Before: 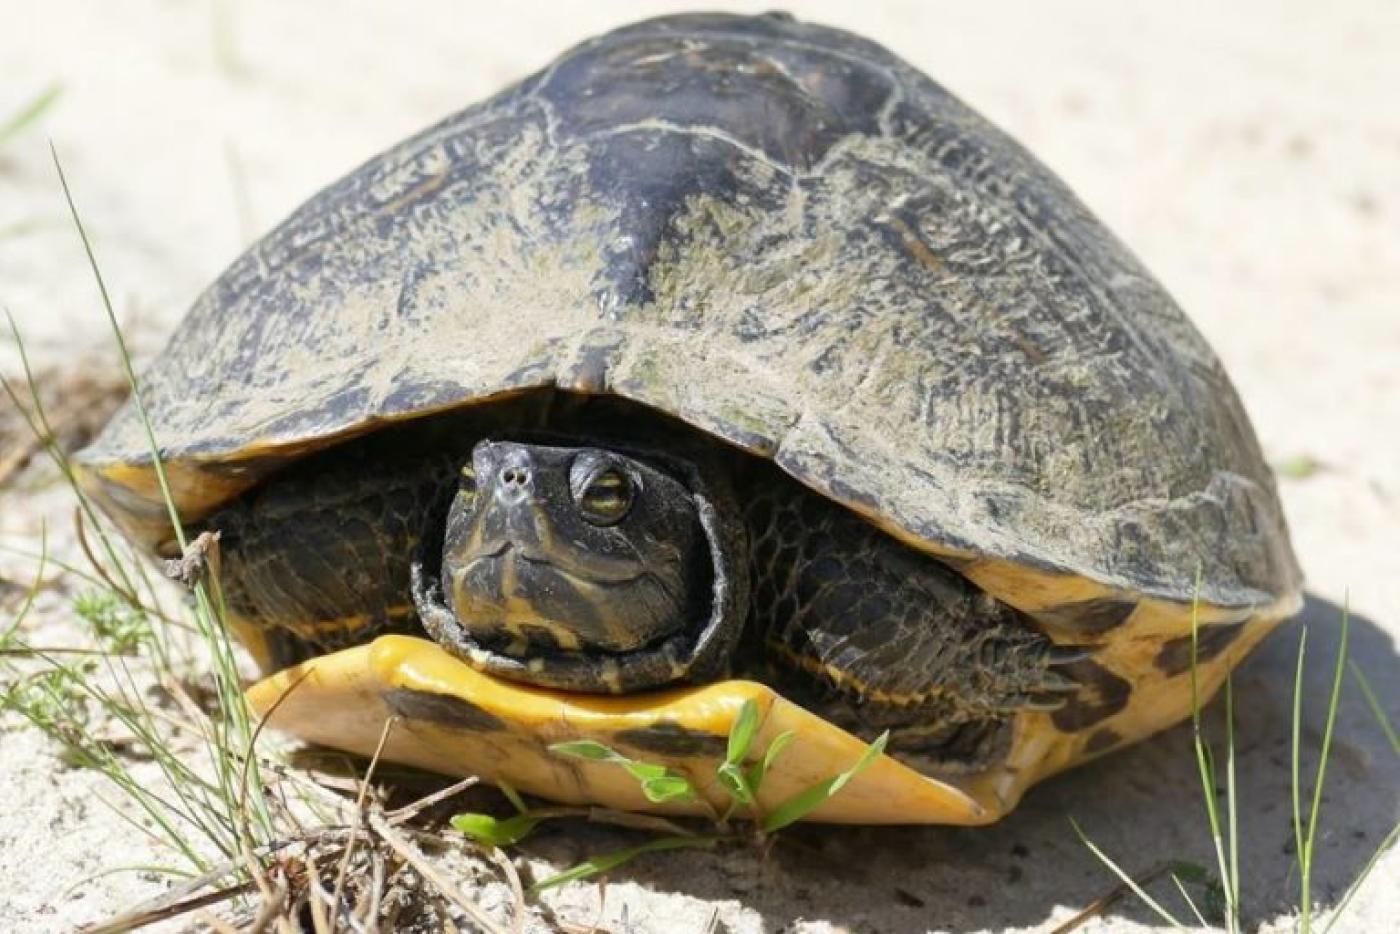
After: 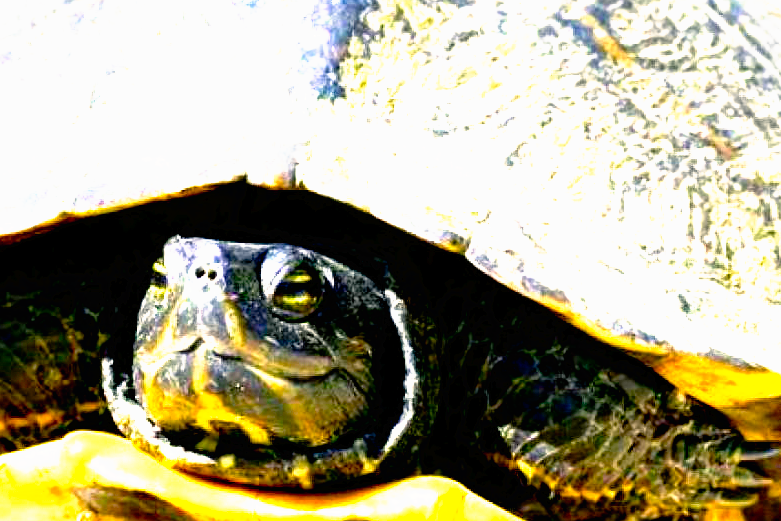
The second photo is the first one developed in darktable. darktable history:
color balance rgb: shadows lift › chroma 3%, shadows lift › hue 240.84°, highlights gain › chroma 3%, highlights gain › hue 73.2°, global offset › luminance -0.5%, perceptual saturation grading › global saturation 20%, perceptual saturation grading › highlights -25%, perceptual saturation grading › shadows 50%, global vibrance 25.26%
tone curve: curves: ch0 [(0, 0) (0.003, 0.01) (0.011, 0.011) (0.025, 0.008) (0.044, 0.007) (0.069, 0.006) (0.1, 0.005) (0.136, 0.015) (0.177, 0.094) (0.224, 0.241) (0.277, 0.369) (0.335, 0.5) (0.399, 0.648) (0.468, 0.811) (0.543, 0.975) (0.623, 0.989) (0.709, 0.989) (0.801, 0.99) (0.898, 0.99) (1, 1)], preserve colors none
crop and rotate: left 22.13%, top 22.054%, right 22.026%, bottom 22.102%
